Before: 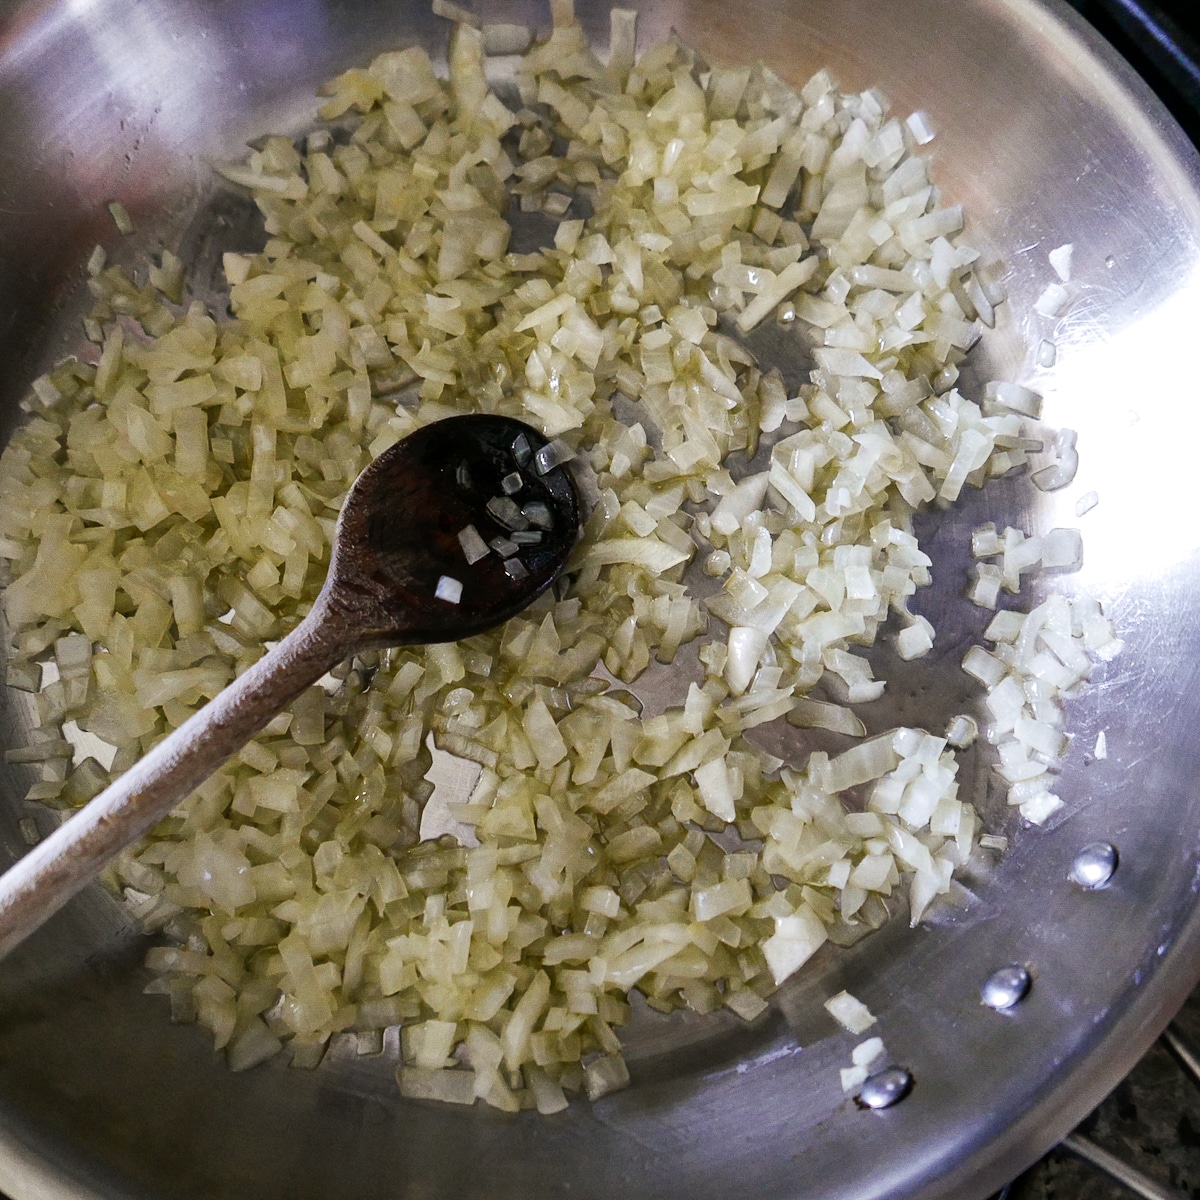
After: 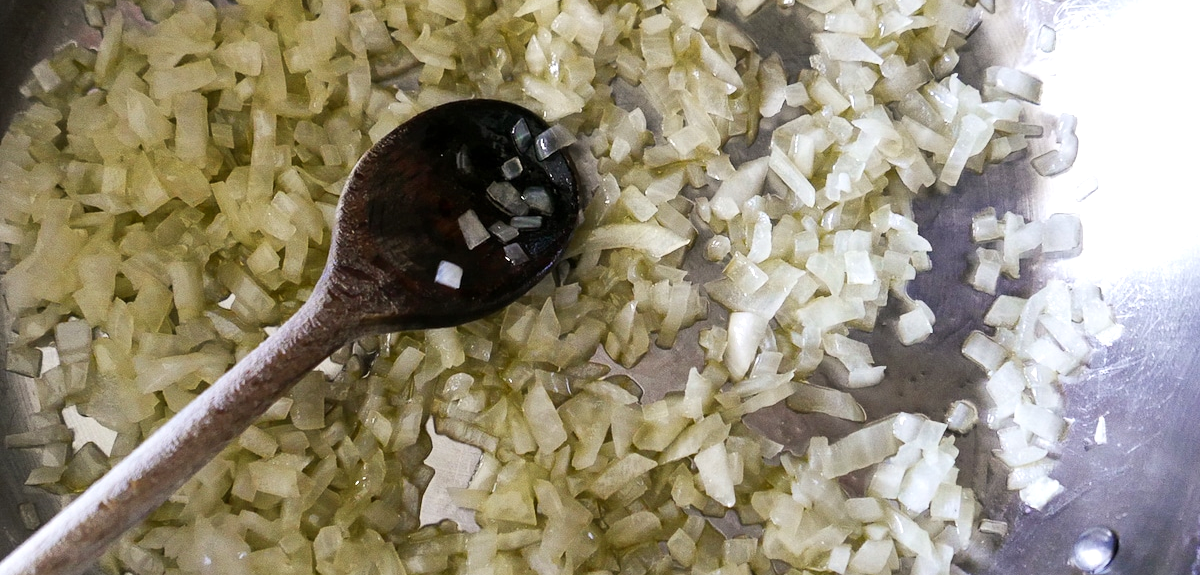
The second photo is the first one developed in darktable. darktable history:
exposure: exposure 0.202 EV, compensate exposure bias true, compensate highlight preservation false
crop and rotate: top 26.289%, bottom 25.717%
